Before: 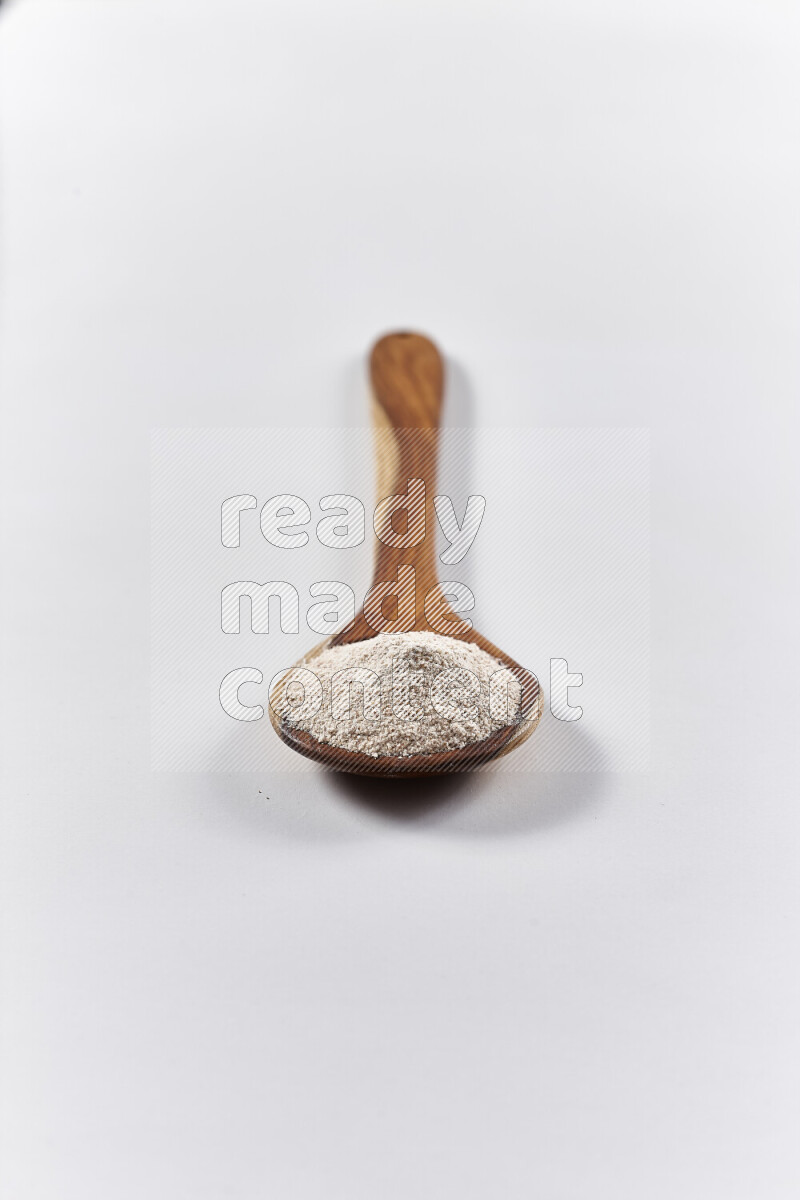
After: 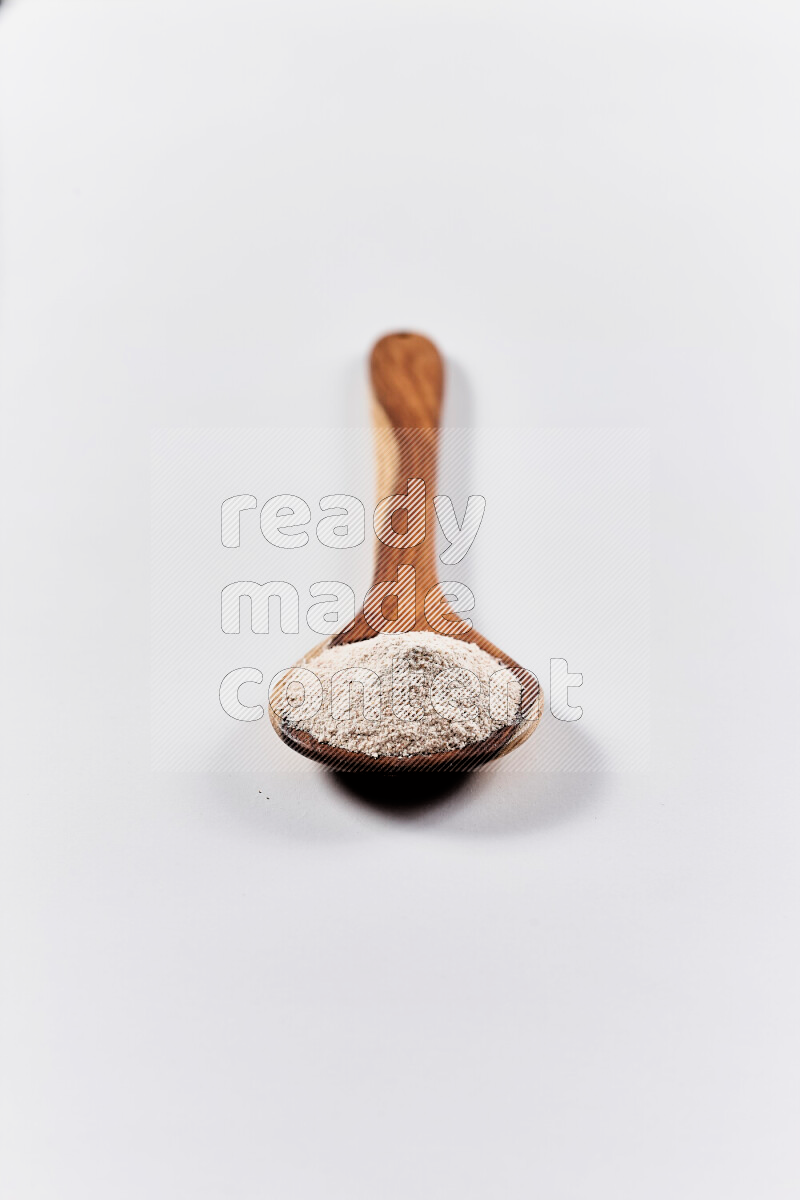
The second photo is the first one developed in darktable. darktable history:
filmic rgb: black relative exposure -4.06 EV, white relative exposure 2.99 EV, hardness 2.99, contrast 1.411
